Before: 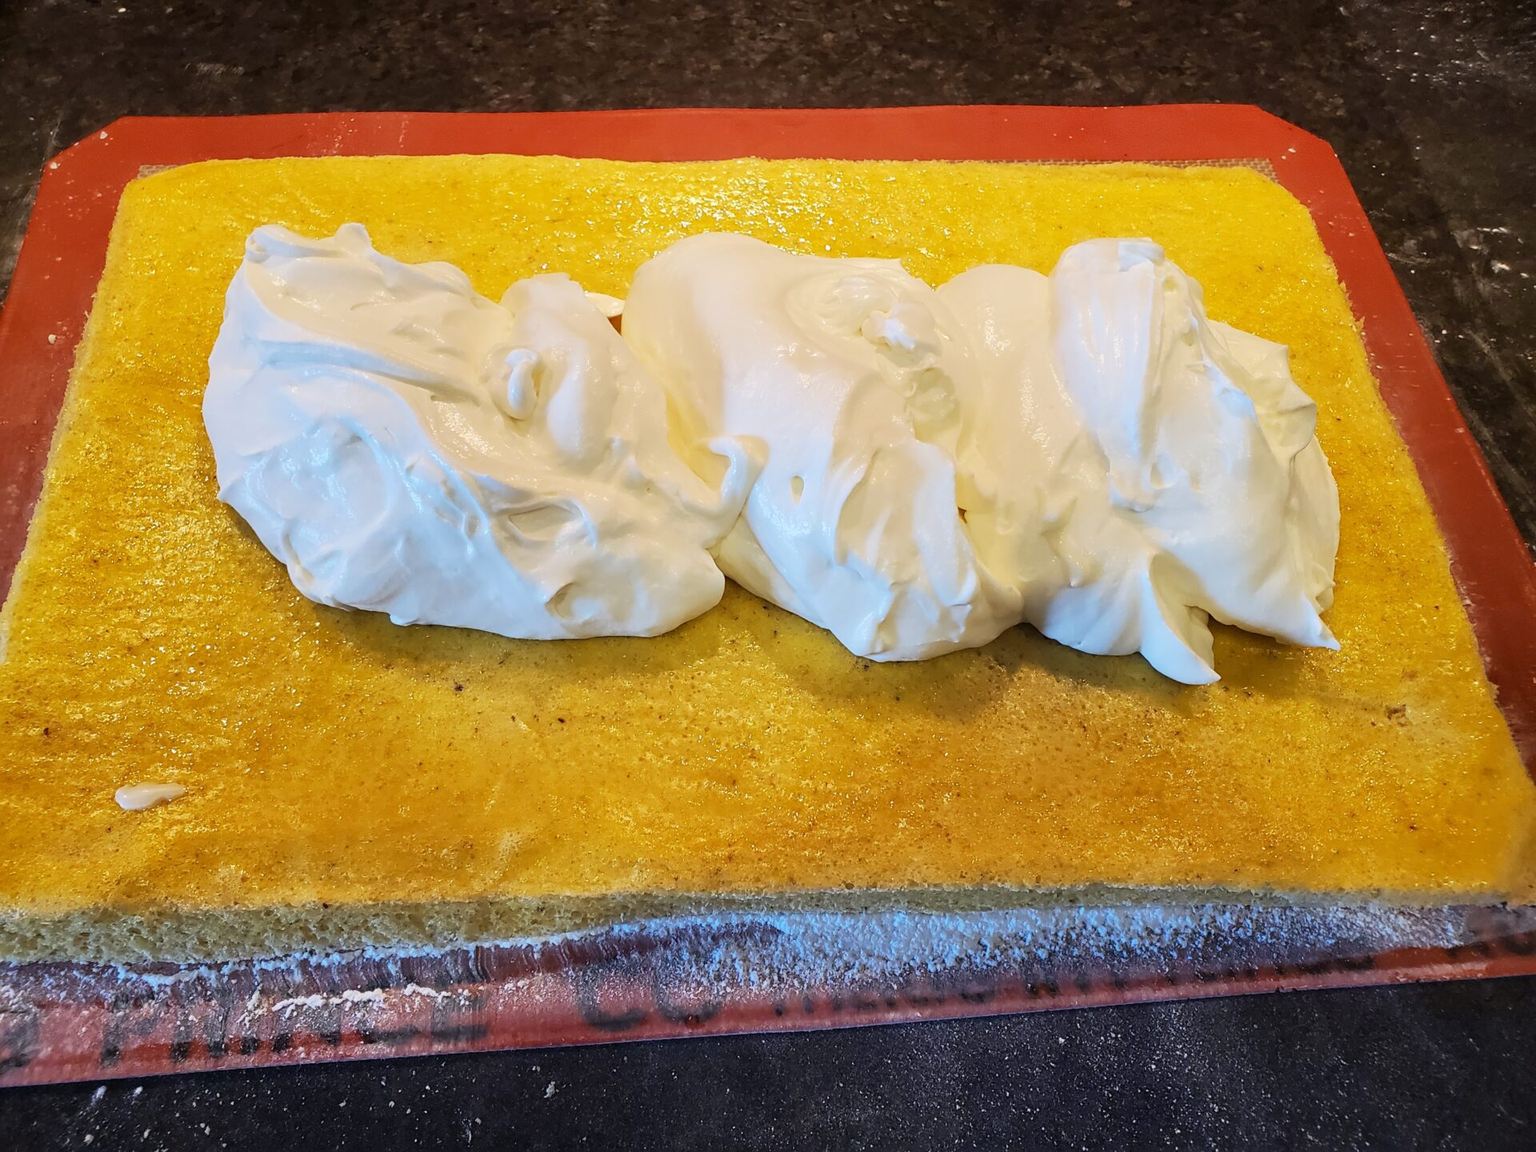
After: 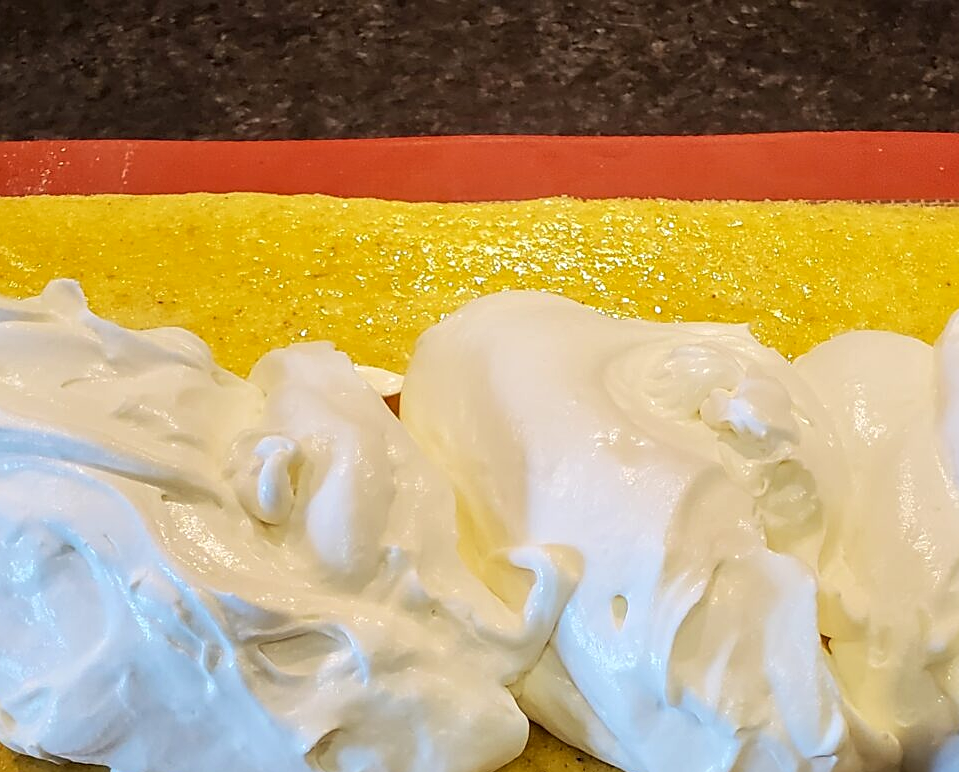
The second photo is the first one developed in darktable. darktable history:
local contrast: on, module defaults
crop: left 19.638%, right 30.373%, bottom 46.321%
sharpen: on, module defaults
